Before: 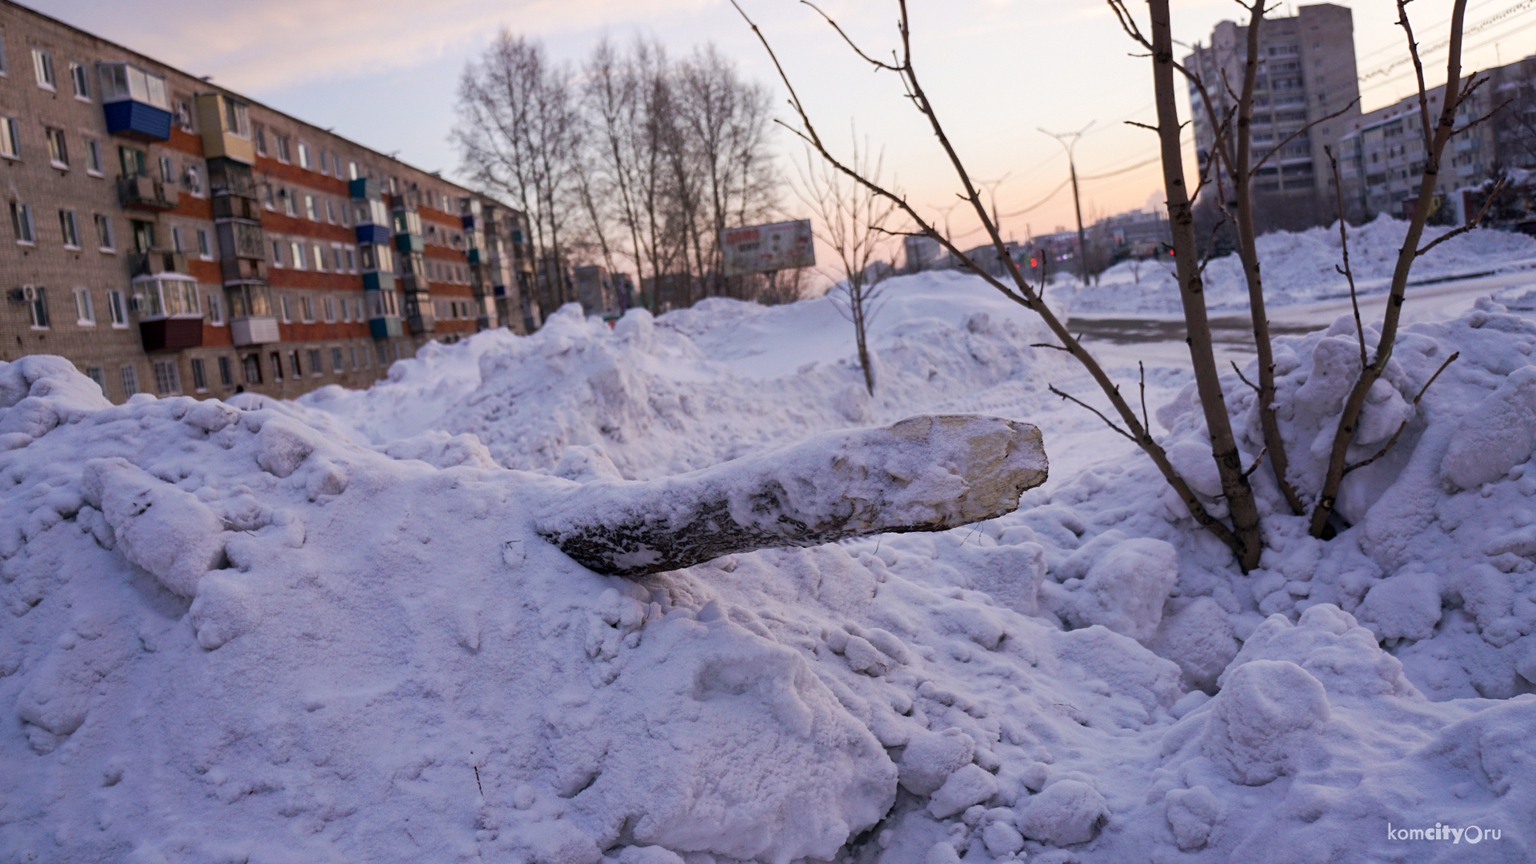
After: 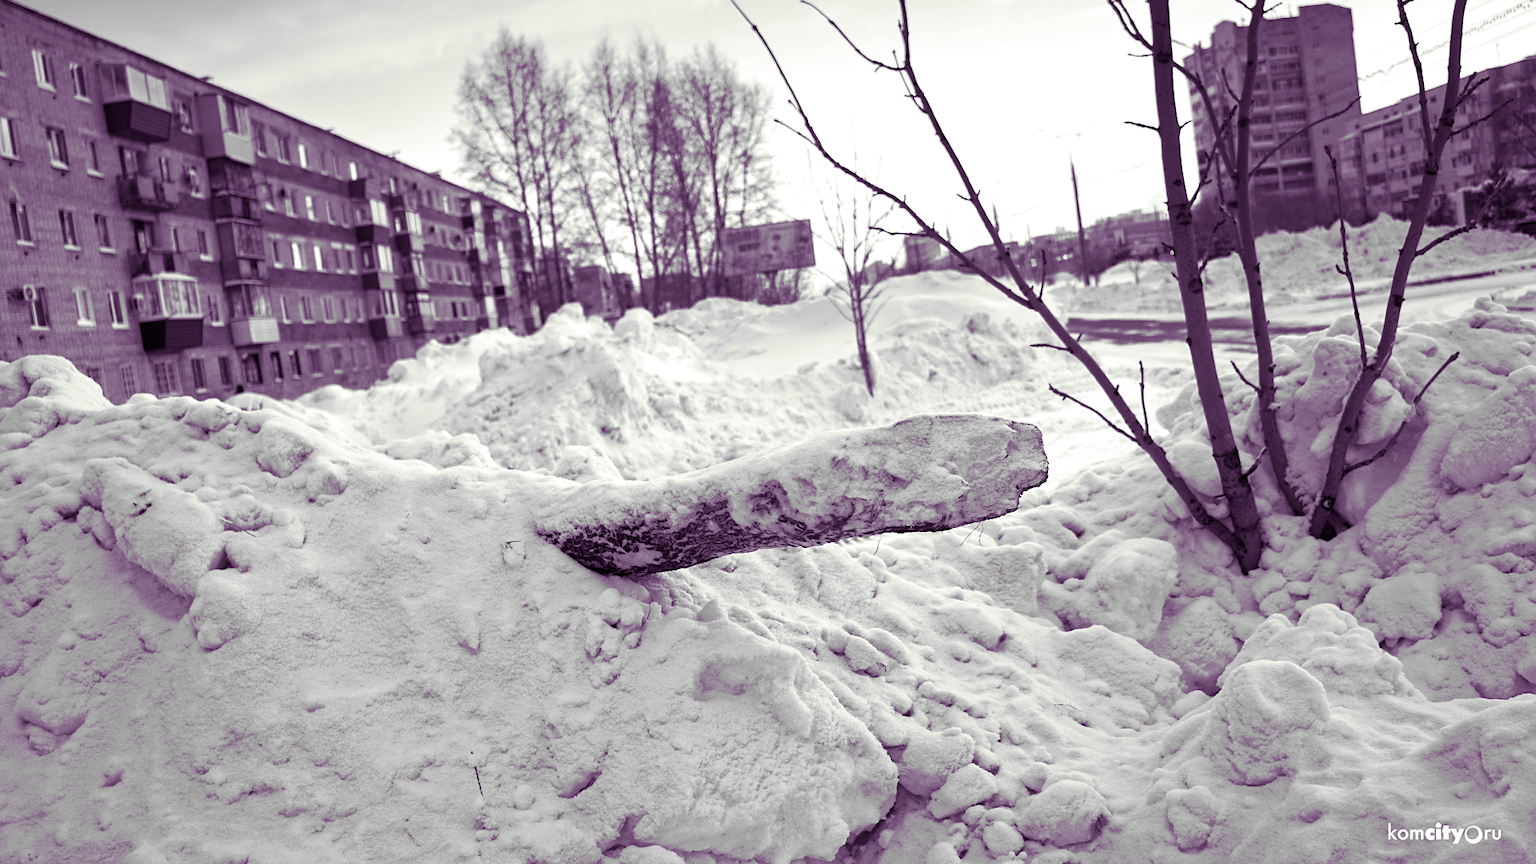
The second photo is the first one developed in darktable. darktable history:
sharpen: radius 0.969, amount 0.604
color zones: curves: ch0 [(0, 0.5) (0.143, 0.52) (0.286, 0.5) (0.429, 0.5) (0.571, 0.5) (0.714, 0.5) (0.857, 0.5) (1, 0.5)]; ch1 [(0, 0.489) (0.155, 0.45) (0.286, 0.466) (0.429, 0.5) (0.571, 0.5) (0.714, 0.5) (0.857, 0.5) (1, 0.489)]
split-toning: shadows › hue 277.2°, shadows › saturation 0.74
white balance: red 0.978, blue 0.999
graduated density: density 2.02 EV, hardness 44%, rotation 0.374°, offset 8.21, hue 208.8°, saturation 97%
exposure: black level correction 0, exposure 1.2 EV, compensate highlight preservation false
monochrome: a -6.99, b 35.61, size 1.4
color calibration: x 0.367, y 0.376, temperature 4372.25 K
